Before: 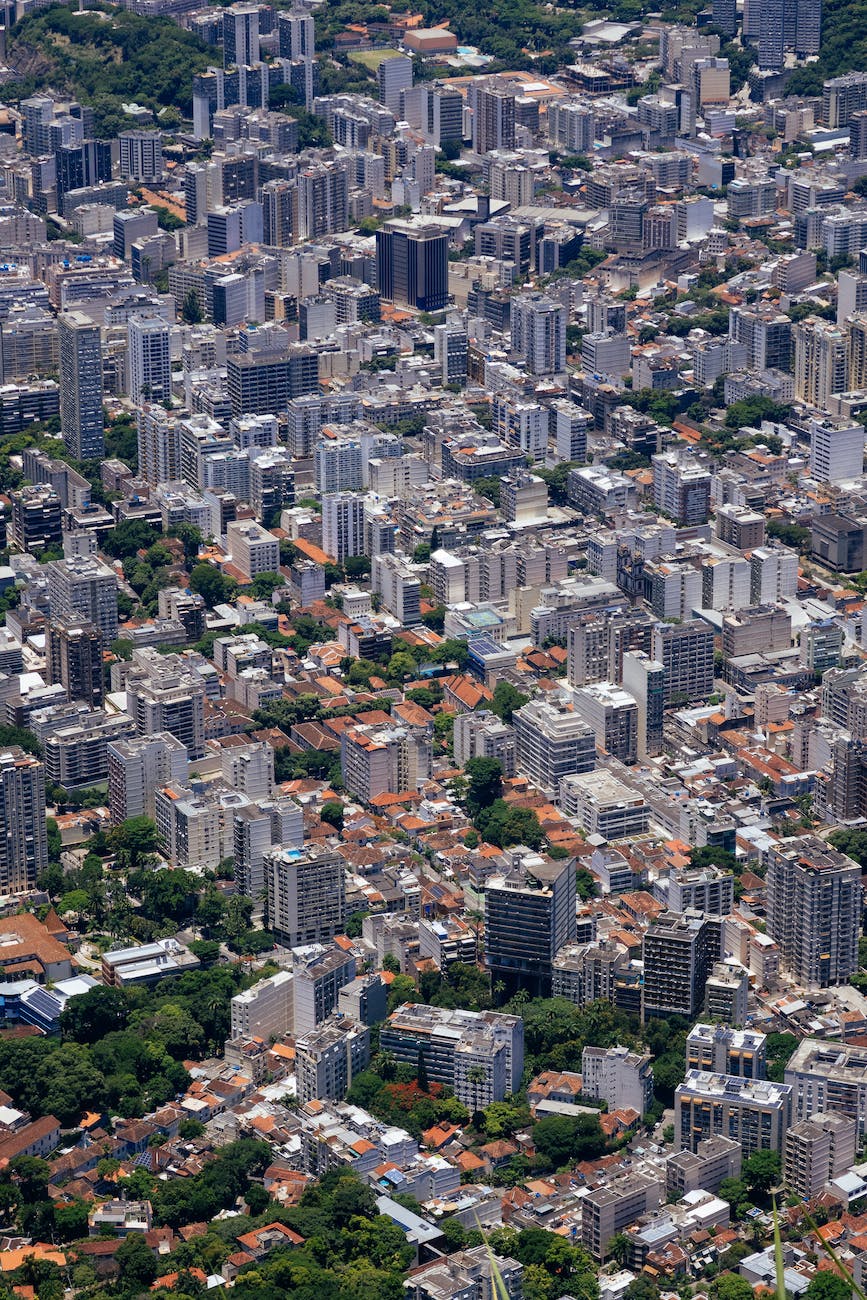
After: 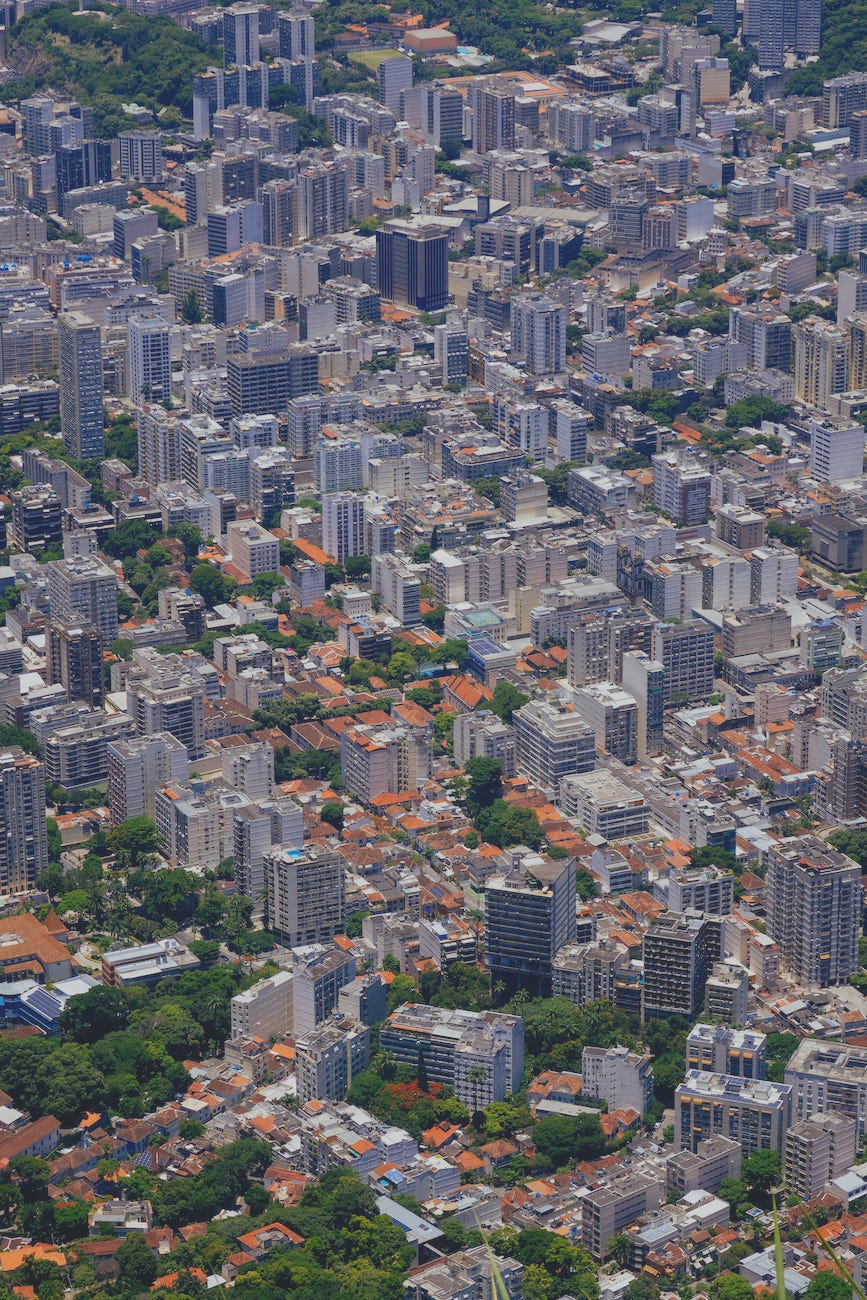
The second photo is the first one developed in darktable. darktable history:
tone equalizer: -7 EV 0.18 EV, -6 EV 0.12 EV, -5 EV 0.08 EV, -4 EV 0.04 EV, -2 EV -0.02 EV, -1 EV -0.04 EV, +0 EV -0.06 EV, luminance estimator HSV value / RGB max
contrast brightness saturation: contrast -0.28
